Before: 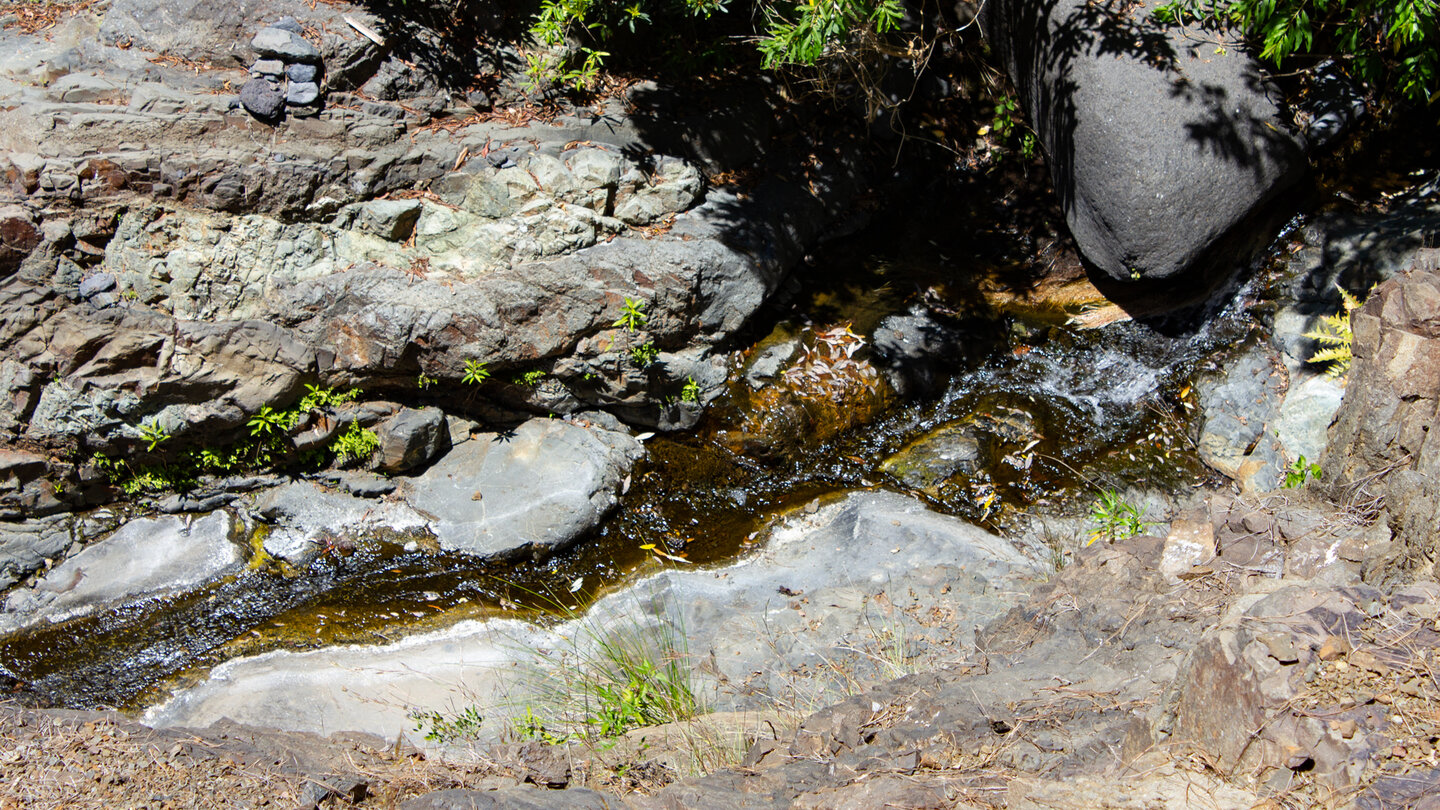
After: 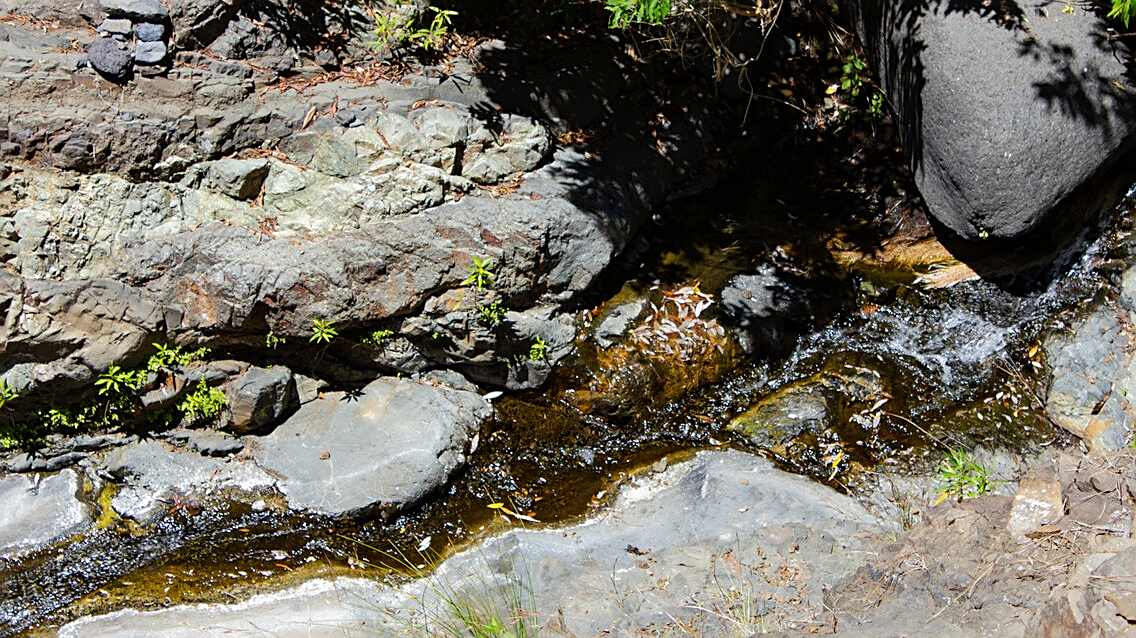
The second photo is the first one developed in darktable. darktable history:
crop and rotate: left 10.598%, top 5.147%, right 10.465%, bottom 15.981%
sharpen: on, module defaults
base curve: curves: ch0 [(0, 0) (0.235, 0.266) (0.503, 0.496) (0.786, 0.72) (1, 1)]
